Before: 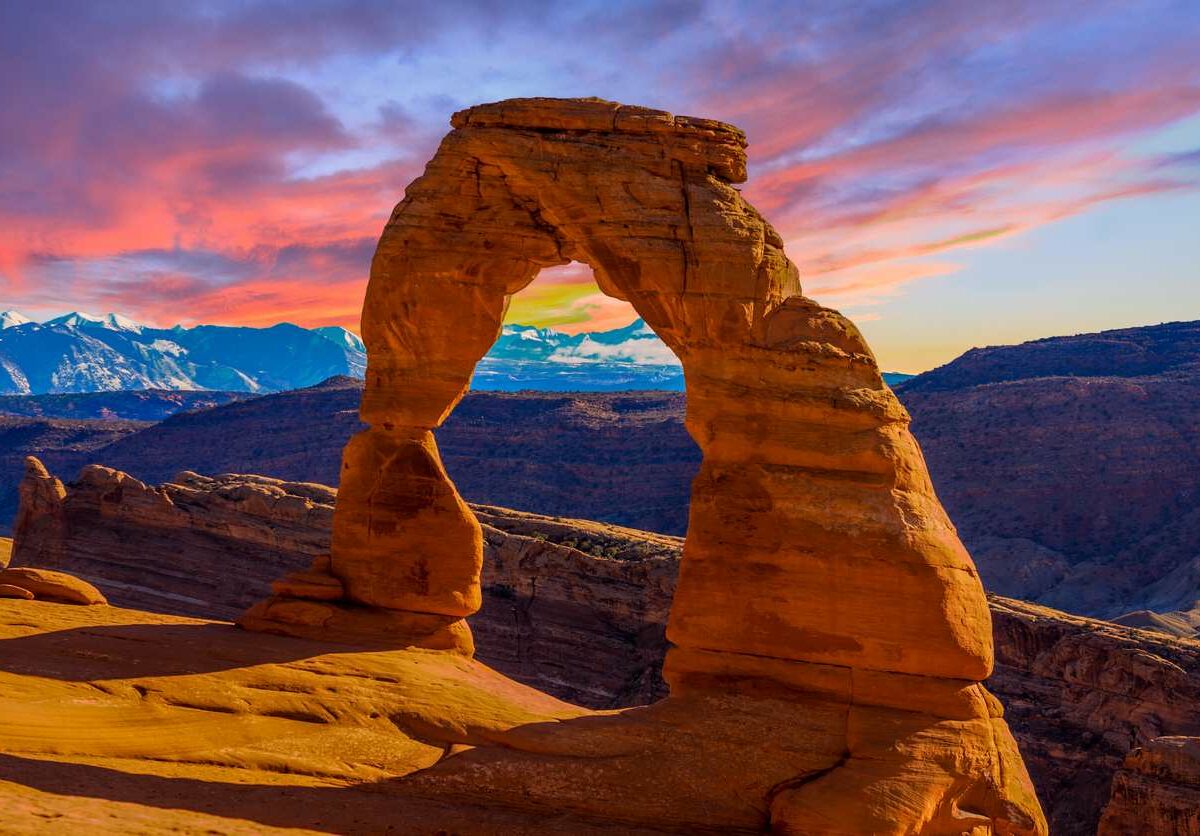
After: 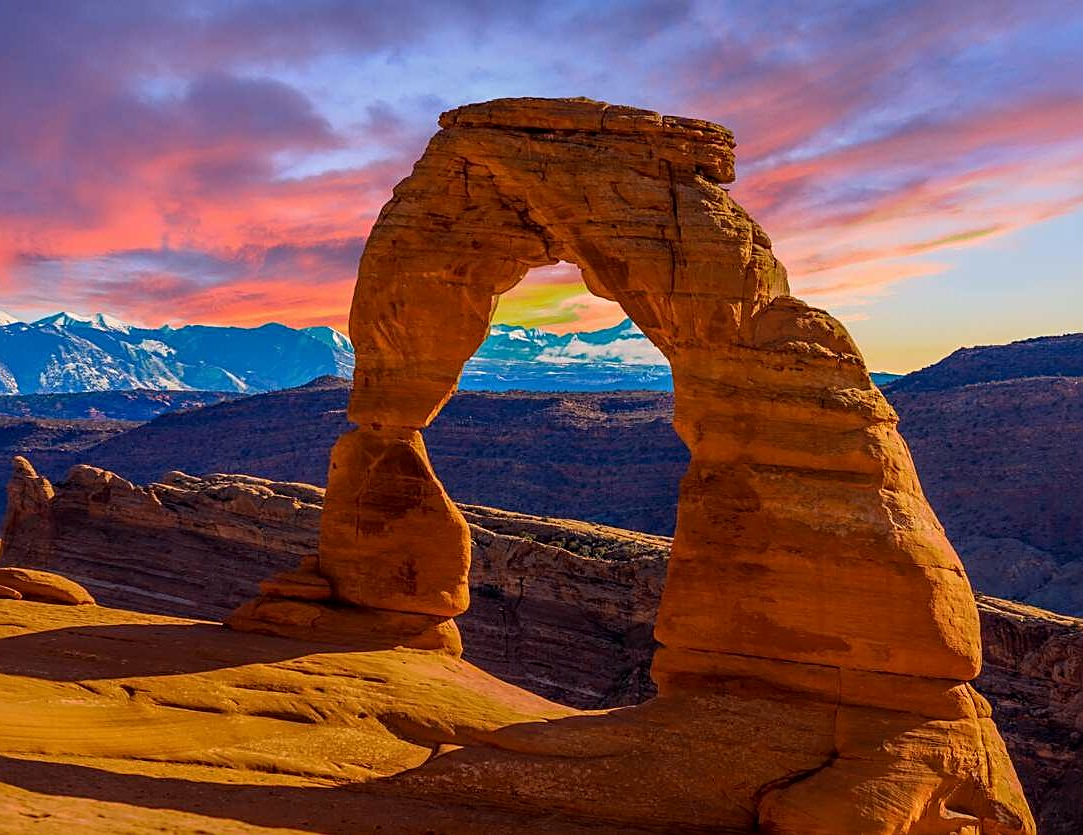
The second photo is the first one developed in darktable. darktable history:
exposure: black level correction 0, compensate highlight preservation false
color calibration: illuminant same as pipeline (D50), adaptation XYZ, x 0.347, y 0.358, temperature 5015.82 K
crop and rotate: left 1.082%, right 8.662%
sharpen: on, module defaults
